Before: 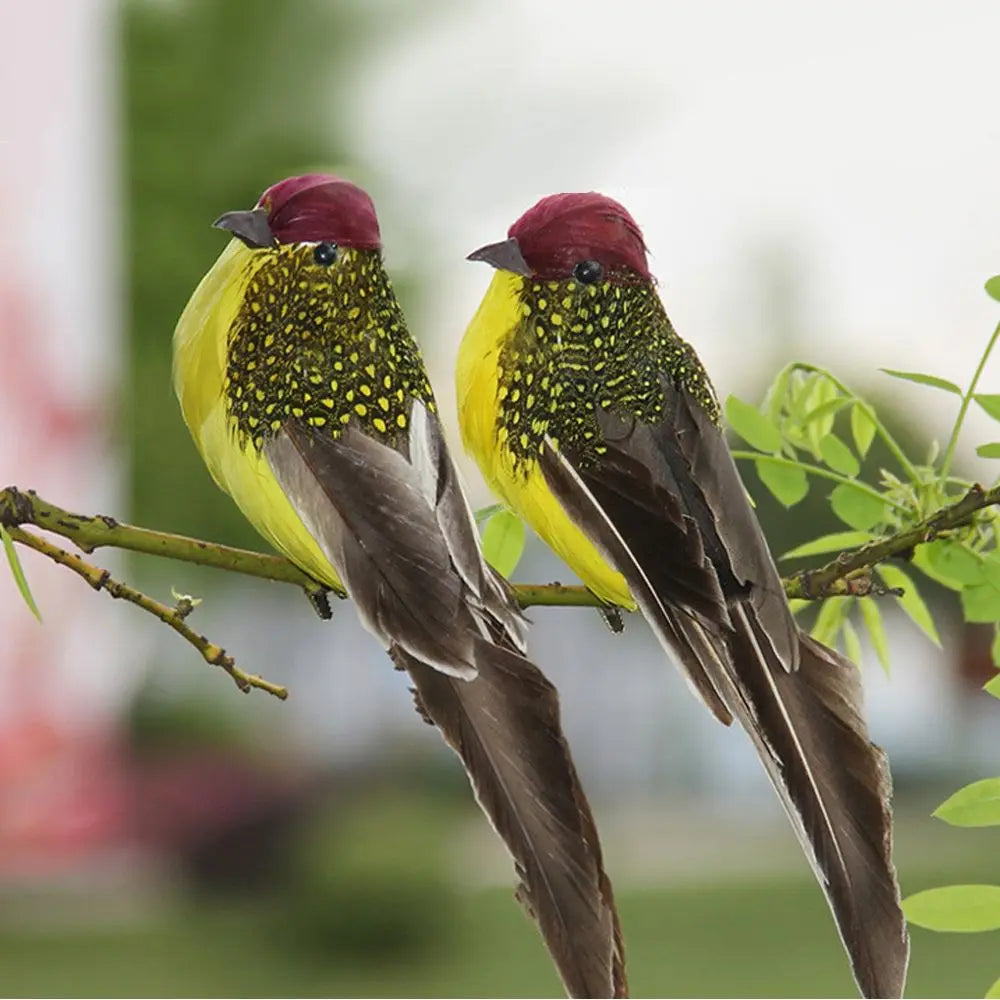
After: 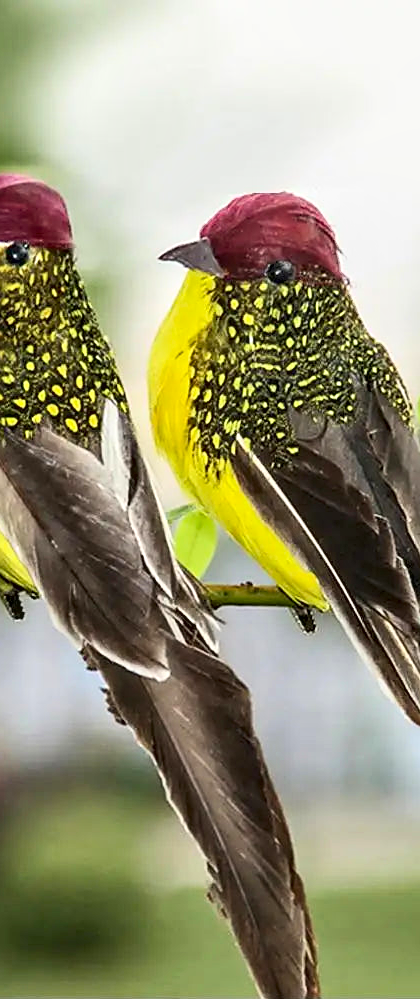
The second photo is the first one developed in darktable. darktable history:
contrast equalizer: y [[0.513, 0.565, 0.608, 0.562, 0.512, 0.5], [0.5 ×6], [0.5, 0.5, 0.5, 0.528, 0.598, 0.658], [0 ×6], [0 ×6]]
contrast brightness saturation: contrast 0.199, brightness 0.156, saturation 0.227
local contrast: on, module defaults
exposure: exposure -0.002 EV, compensate highlight preservation false
sharpen: amount 0.498
crop: left 30.805%, right 27.143%
